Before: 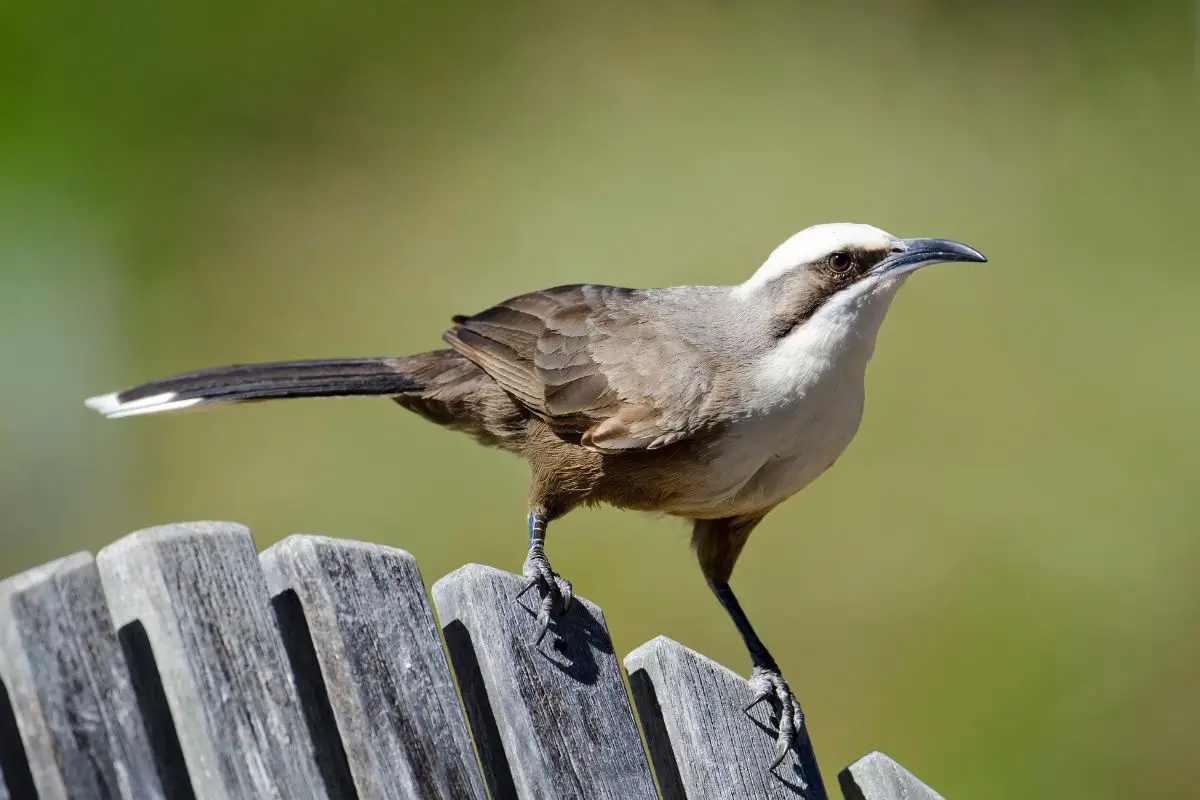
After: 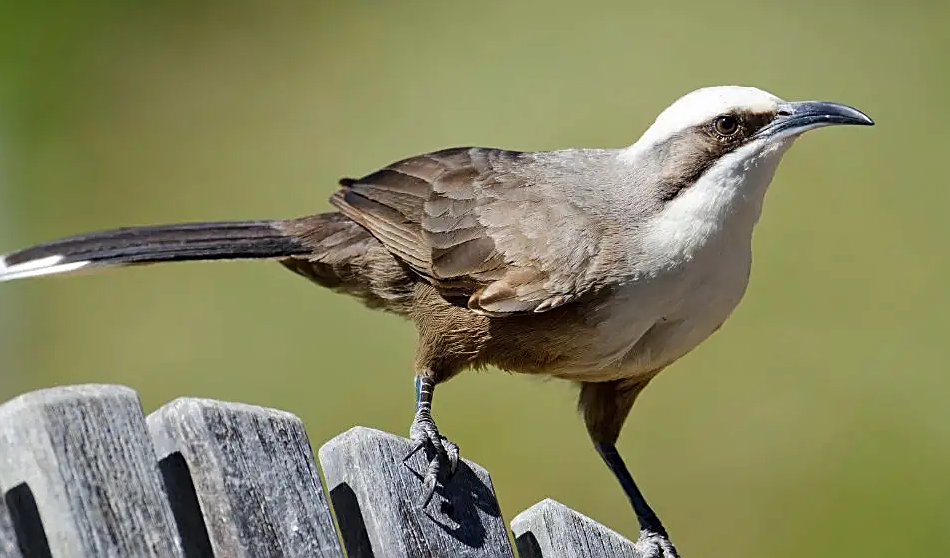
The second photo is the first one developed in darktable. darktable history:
sharpen: on, module defaults
crop: left 9.475%, top 17.205%, right 11.275%, bottom 12.383%
